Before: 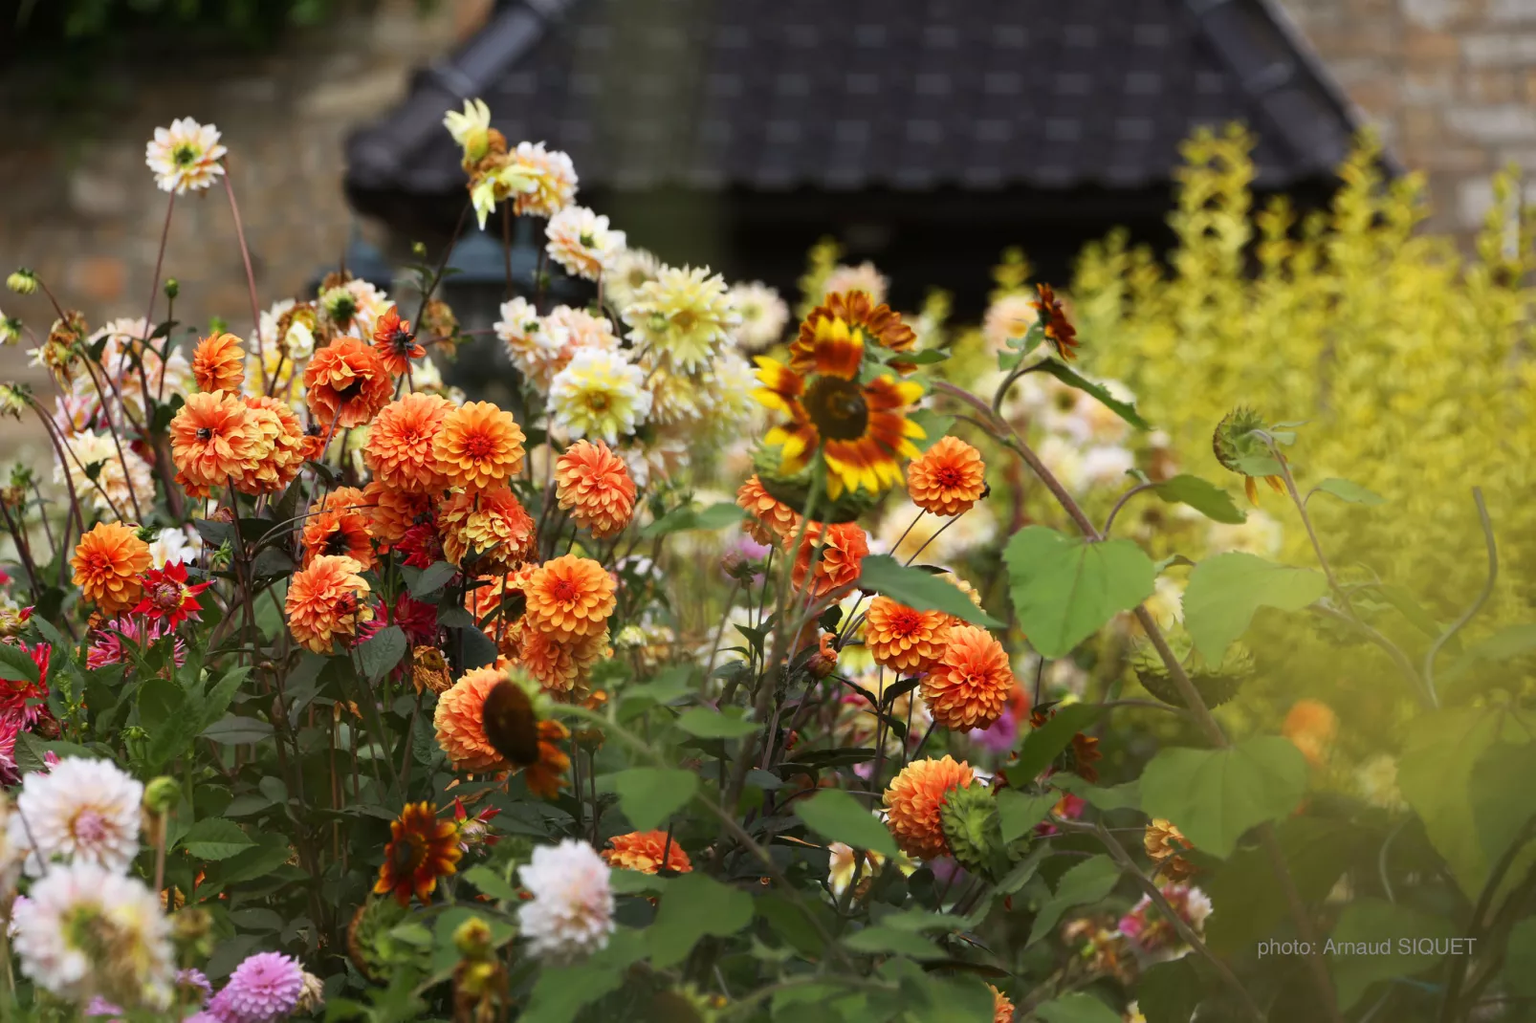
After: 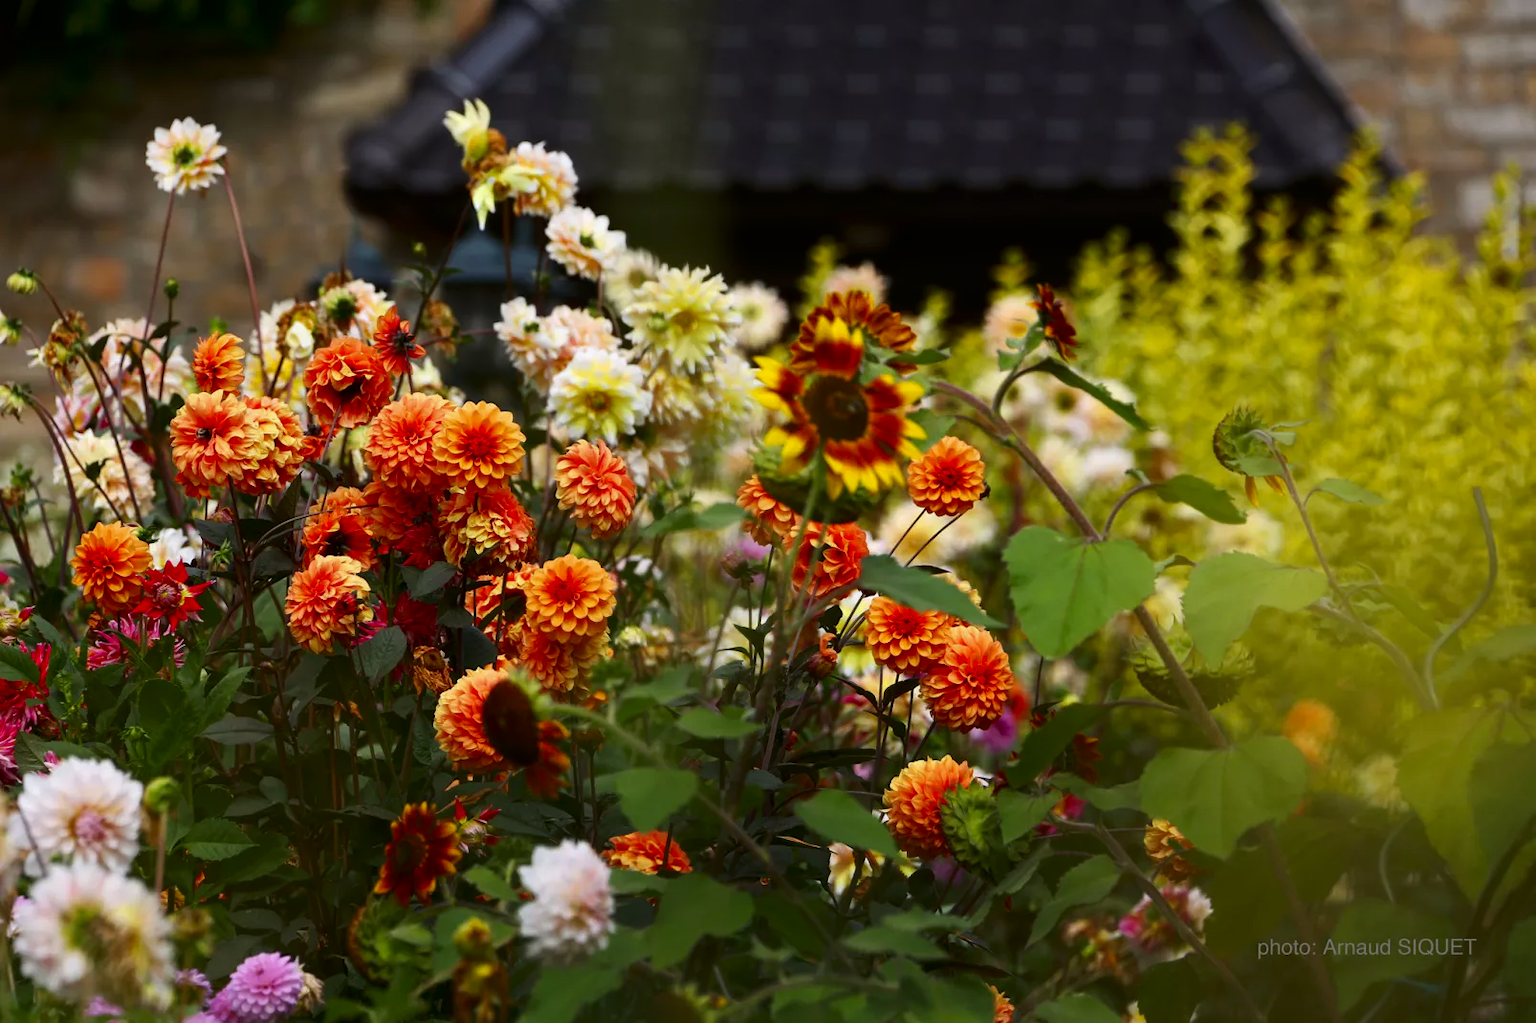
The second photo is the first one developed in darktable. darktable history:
contrast brightness saturation: contrast 0.066, brightness -0.149, saturation 0.115
